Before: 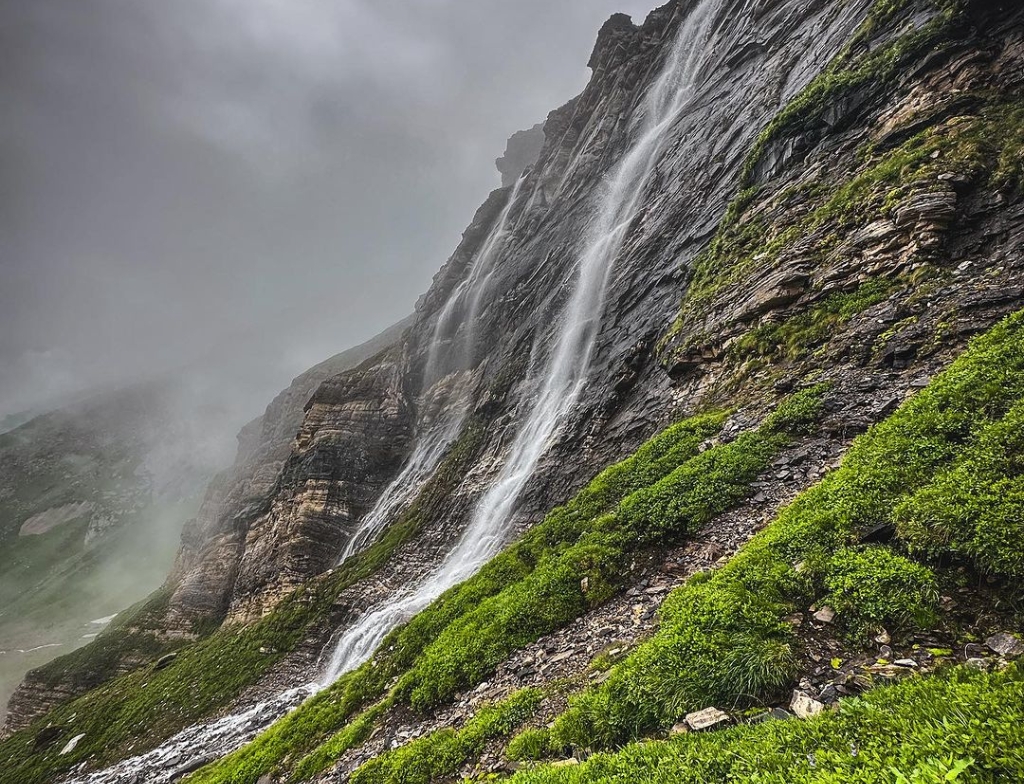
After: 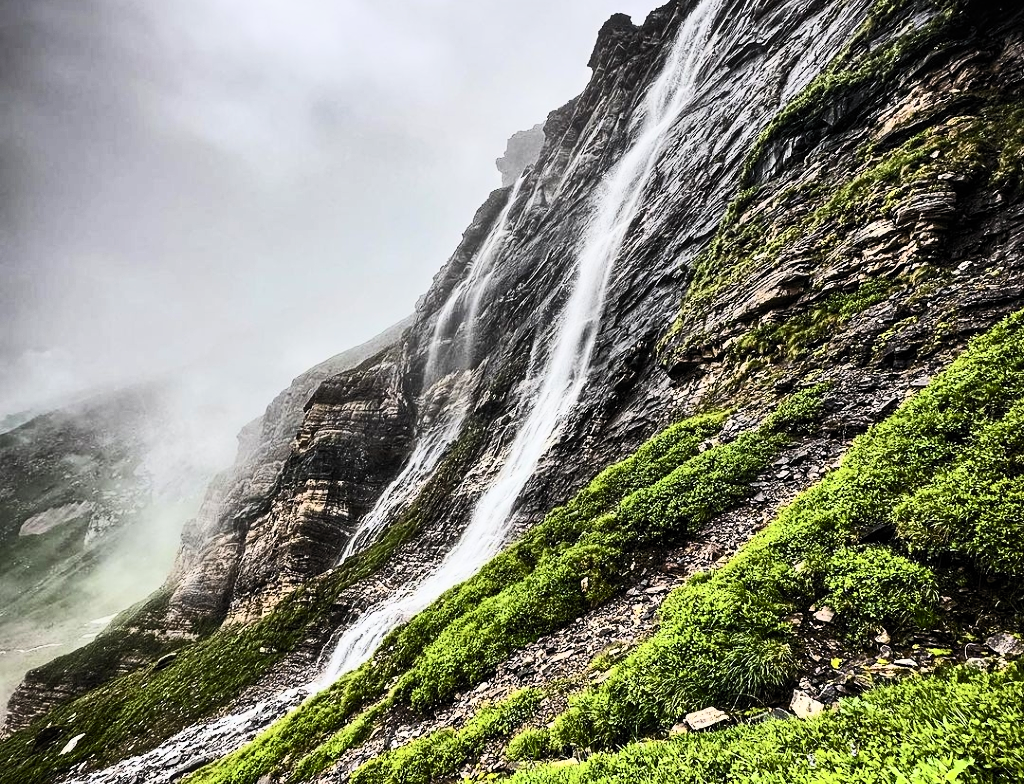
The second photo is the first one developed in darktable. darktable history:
filmic rgb: black relative exposure -7.71 EV, white relative exposure 4.46 EV, threshold 5.96 EV, target black luminance 0%, hardness 3.75, latitude 50.74%, contrast 1.067, highlights saturation mix 9.8%, shadows ↔ highlights balance -0.222%, iterations of high-quality reconstruction 0, enable highlight reconstruction true
contrast brightness saturation: contrast 0.632, brightness 0.333, saturation 0.135
